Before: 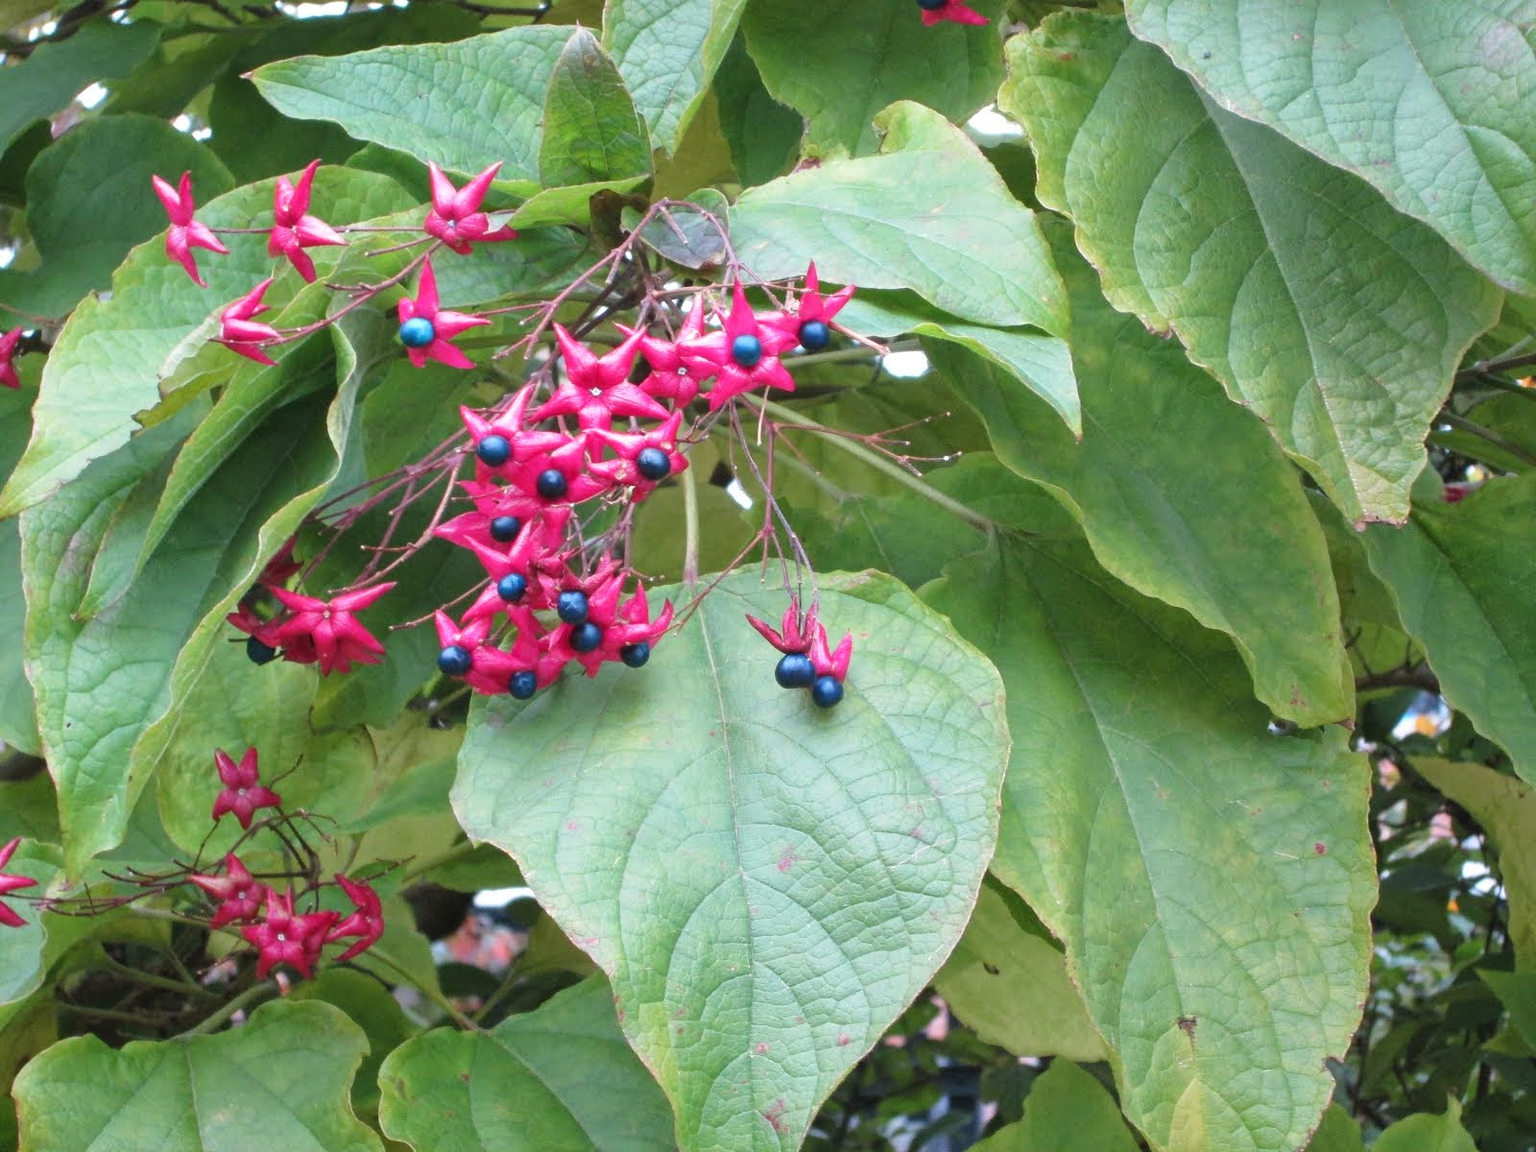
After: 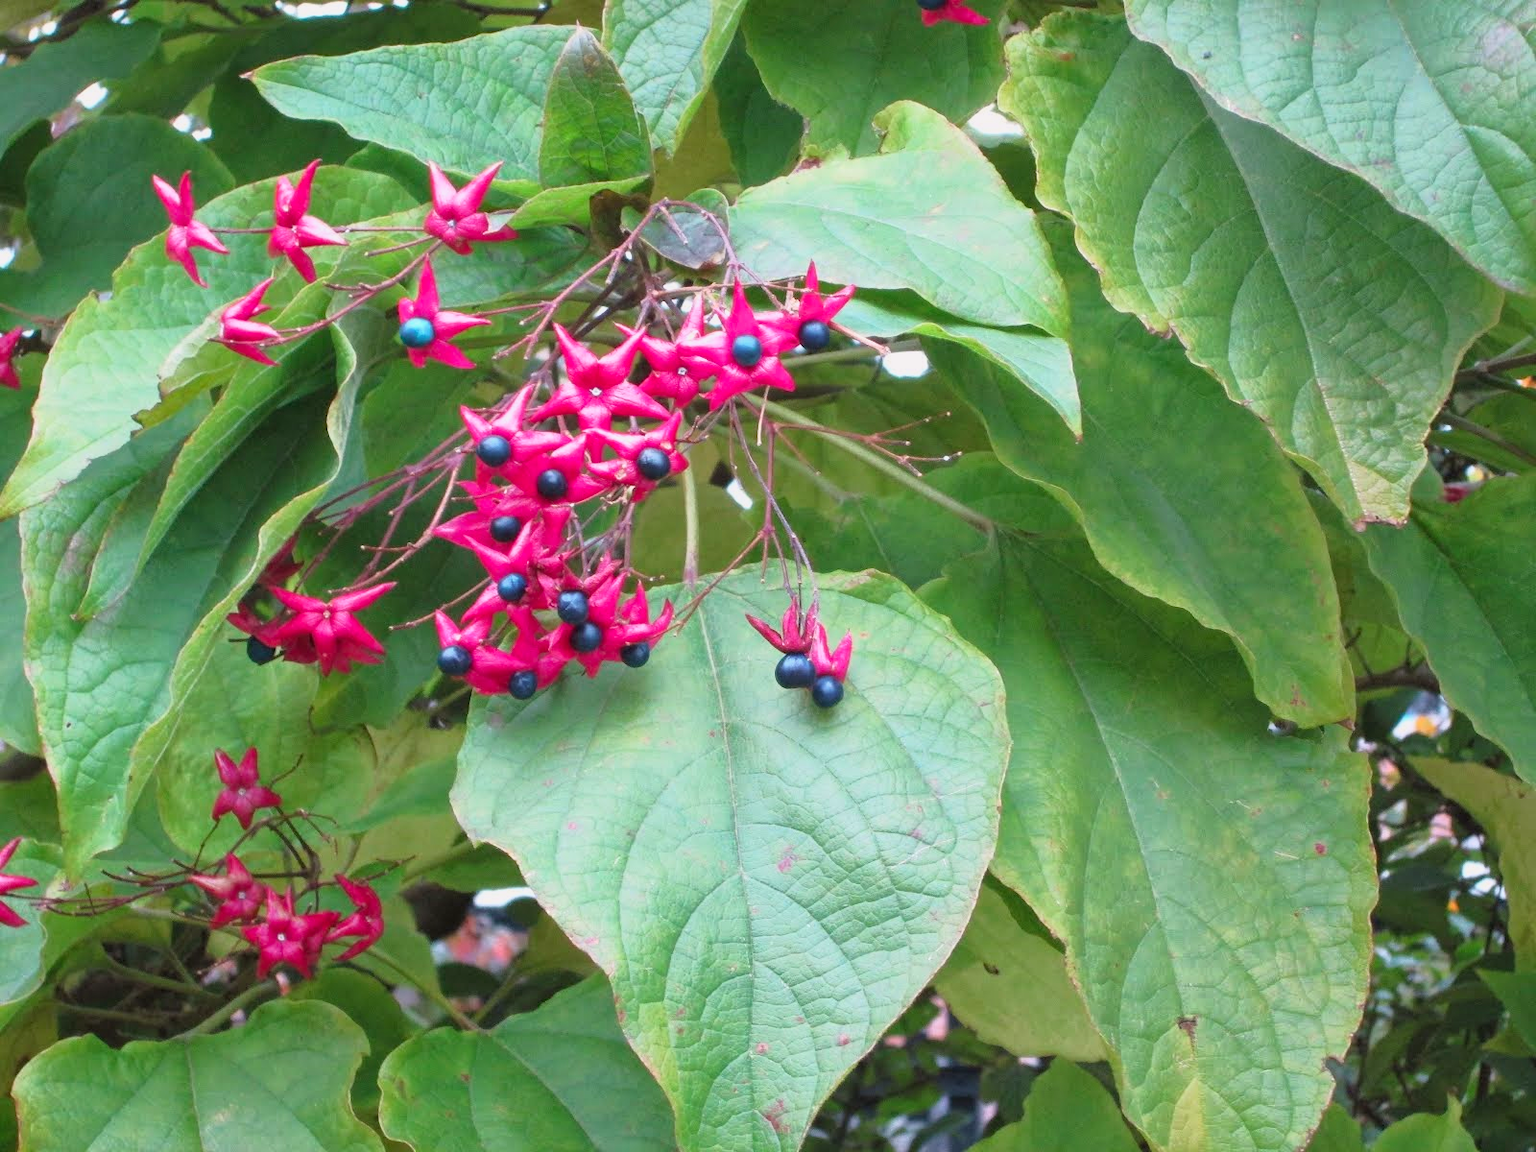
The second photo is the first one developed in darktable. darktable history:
tone curve: curves: ch0 [(0.013, 0) (0.061, 0.068) (0.239, 0.256) (0.502, 0.505) (0.683, 0.676) (0.761, 0.773) (0.858, 0.858) (0.987, 0.945)]; ch1 [(0, 0) (0.172, 0.123) (0.304, 0.267) (0.414, 0.395) (0.472, 0.473) (0.502, 0.508) (0.521, 0.528) (0.583, 0.595) (0.654, 0.673) (0.728, 0.761) (1, 1)]; ch2 [(0, 0) (0.411, 0.424) (0.485, 0.476) (0.502, 0.502) (0.553, 0.557) (0.57, 0.576) (1, 1)], color space Lab, independent channels, preserve colors none
rotate and perspective: automatic cropping off
